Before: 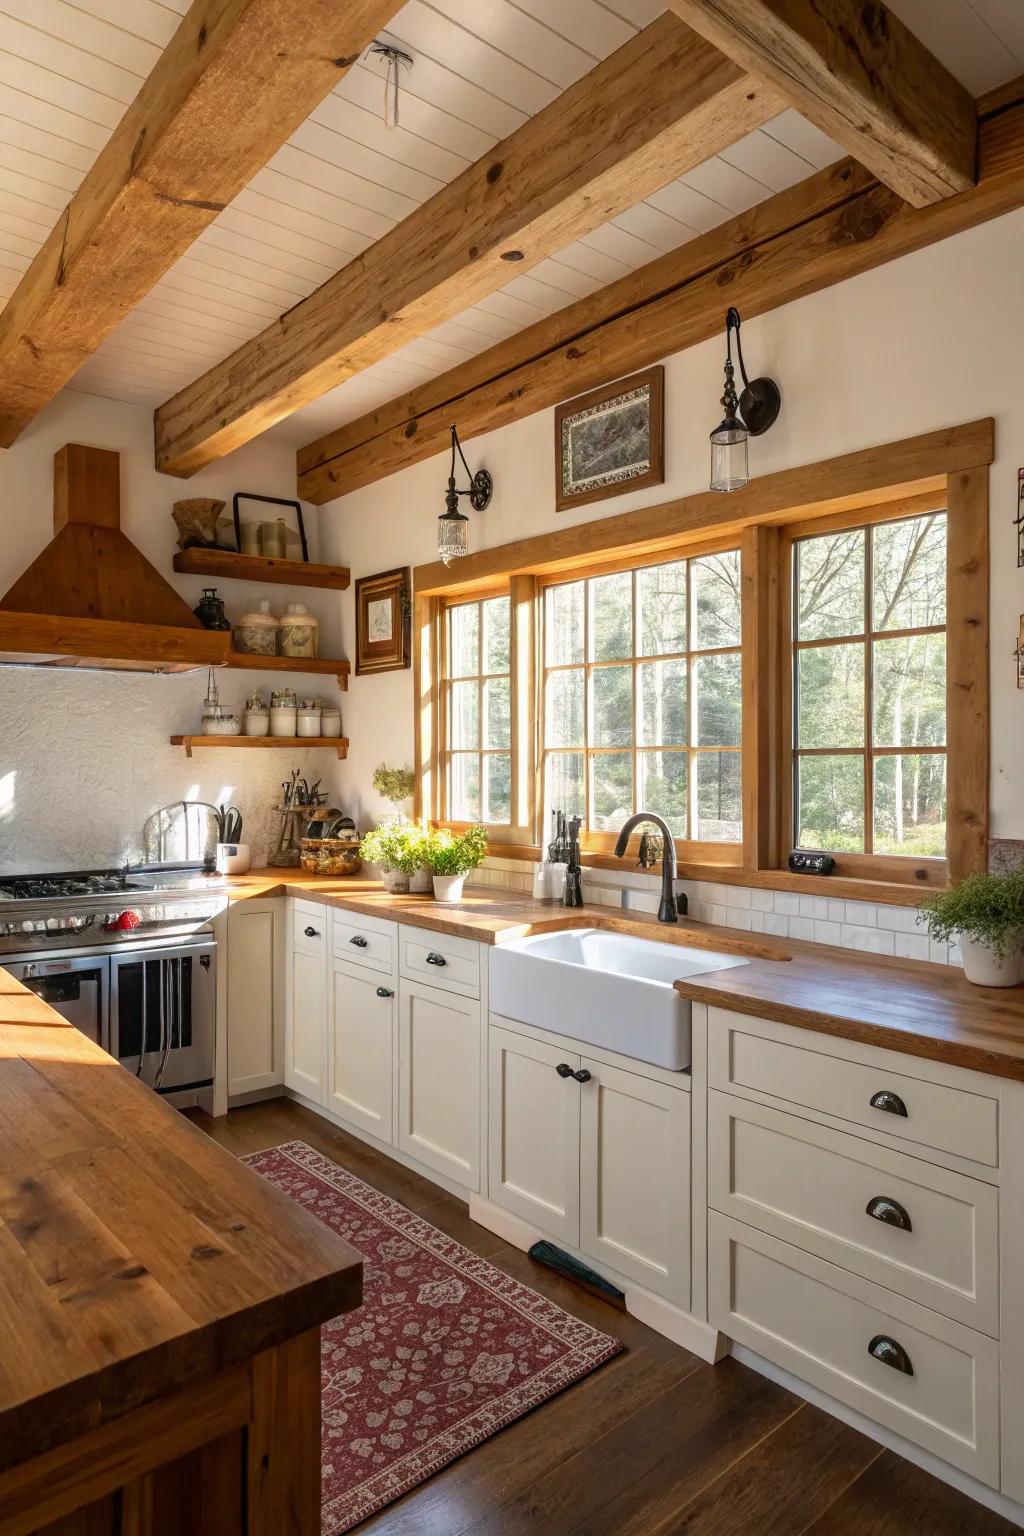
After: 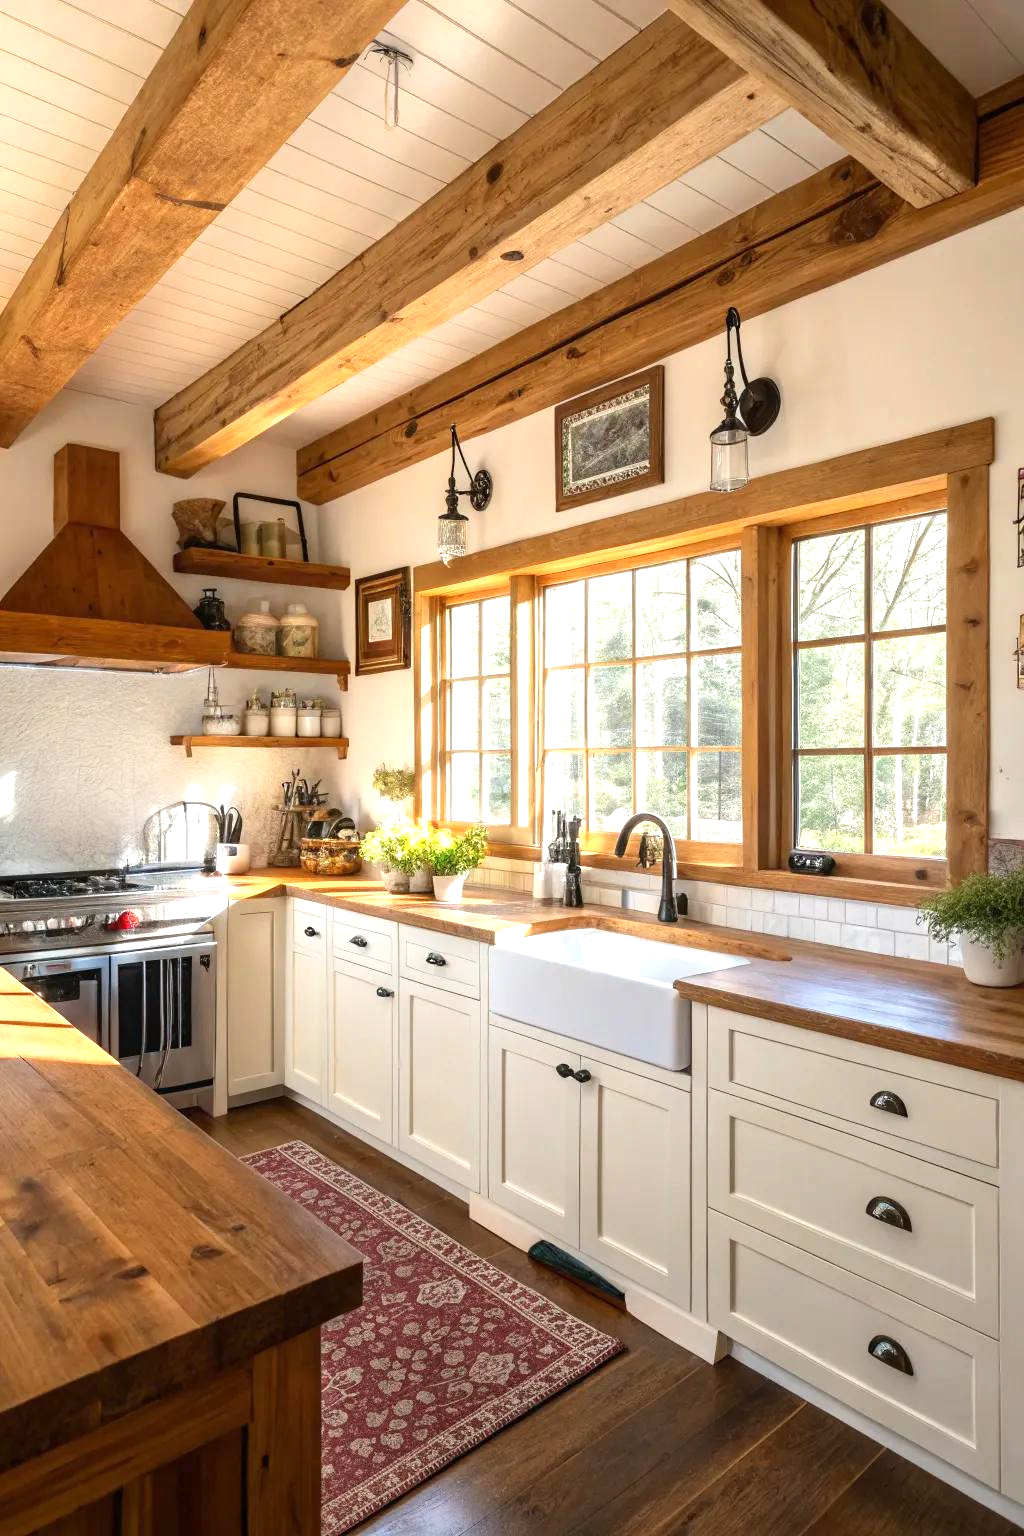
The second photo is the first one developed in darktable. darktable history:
exposure: black level correction 0, exposure 0.7 EV, compensate exposure bias true, compensate highlight preservation false
contrast brightness saturation: contrast 0.07
